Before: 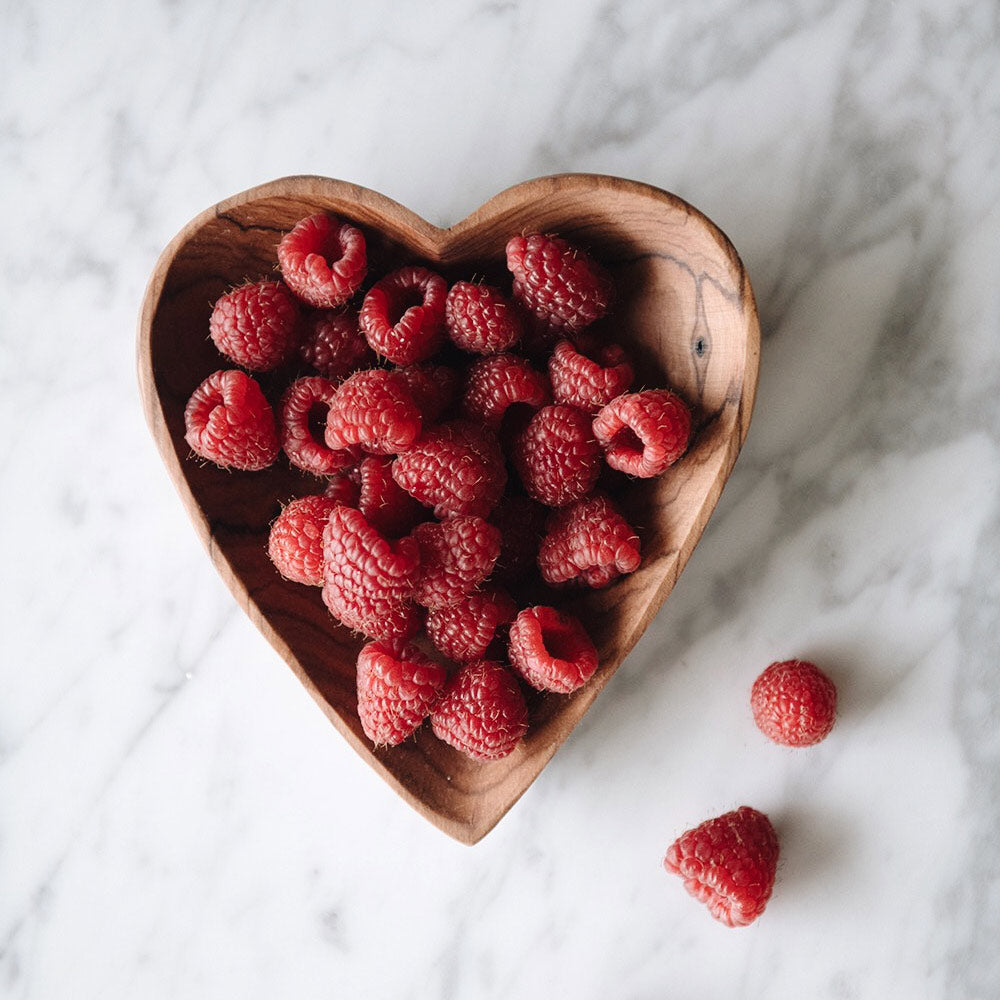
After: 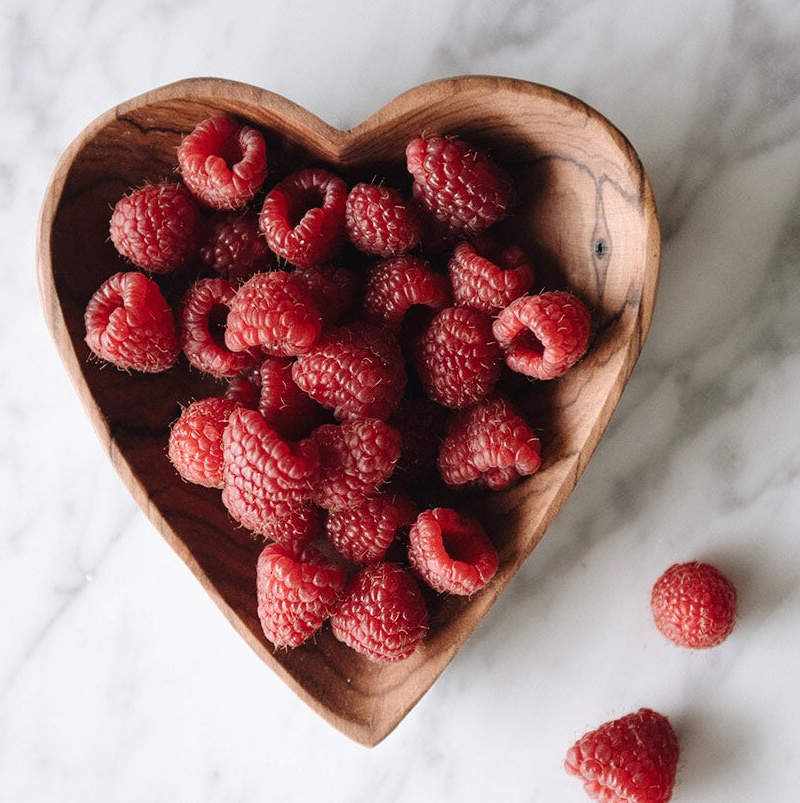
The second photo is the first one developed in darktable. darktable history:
crop and rotate: left 10.096%, top 9.842%, right 9.824%, bottom 9.827%
